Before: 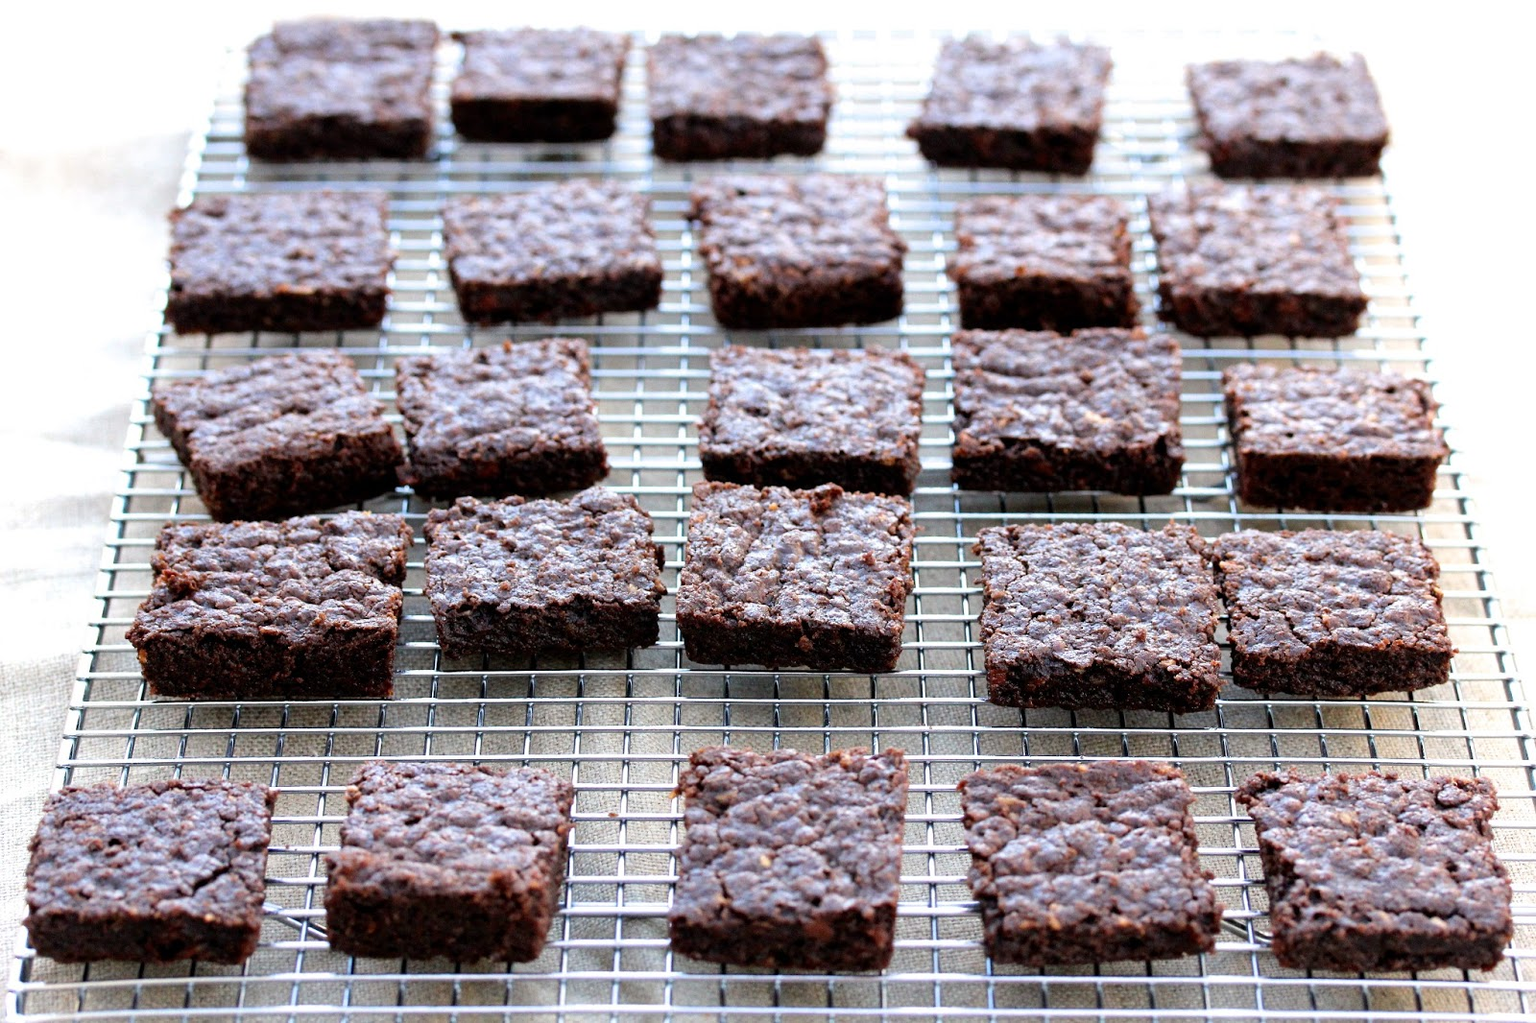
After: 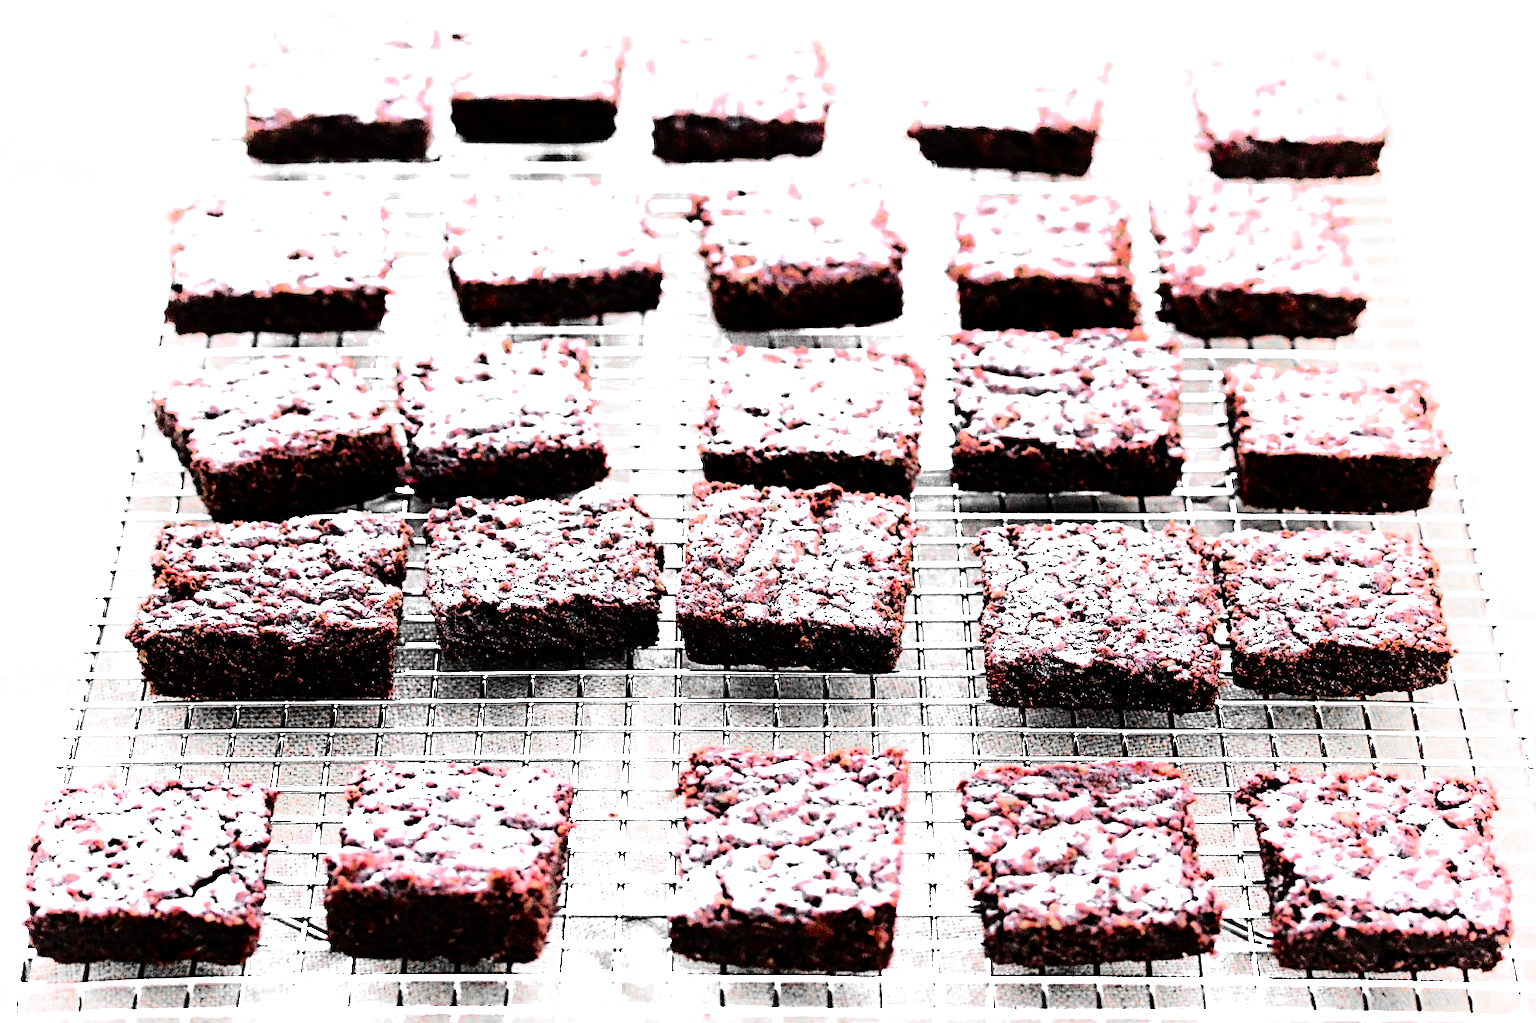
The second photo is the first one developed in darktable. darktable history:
rgb curve: curves: ch0 [(0, 0) (0.21, 0.15) (0.24, 0.21) (0.5, 0.75) (0.75, 0.96) (0.89, 0.99) (1, 1)]; ch1 [(0, 0.02) (0.21, 0.13) (0.25, 0.2) (0.5, 0.67) (0.75, 0.9) (0.89, 0.97) (1, 1)]; ch2 [(0, 0.02) (0.21, 0.13) (0.25, 0.2) (0.5, 0.67) (0.75, 0.9) (0.89, 0.97) (1, 1)], compensate middle gray true
shadows and highlights: highlights 70.7, soften with gaussian
sharpen: radius 2.676, amount 0.669
white balance: red 1.004, blue 1.024
color balance rgb: perceptual saturation grading › global saturation 25%, global vibrance 20%
color zones: curves: ch0 [(0, 0.352) (0.143, 0.407) (0.286, 0.386) (0.429, 0.431) (0.571, 0.829) (0.714, 0.853) (0.857, 0.833) (1, 0.352)]; ch1 [(0, 0.604) (0.072, 0.726) (0.096, 0.608) (0.205, 0.007) (0.571, -0.006) (0.839, -0.013) (0.857, -0.012) (1, 0.604)]
